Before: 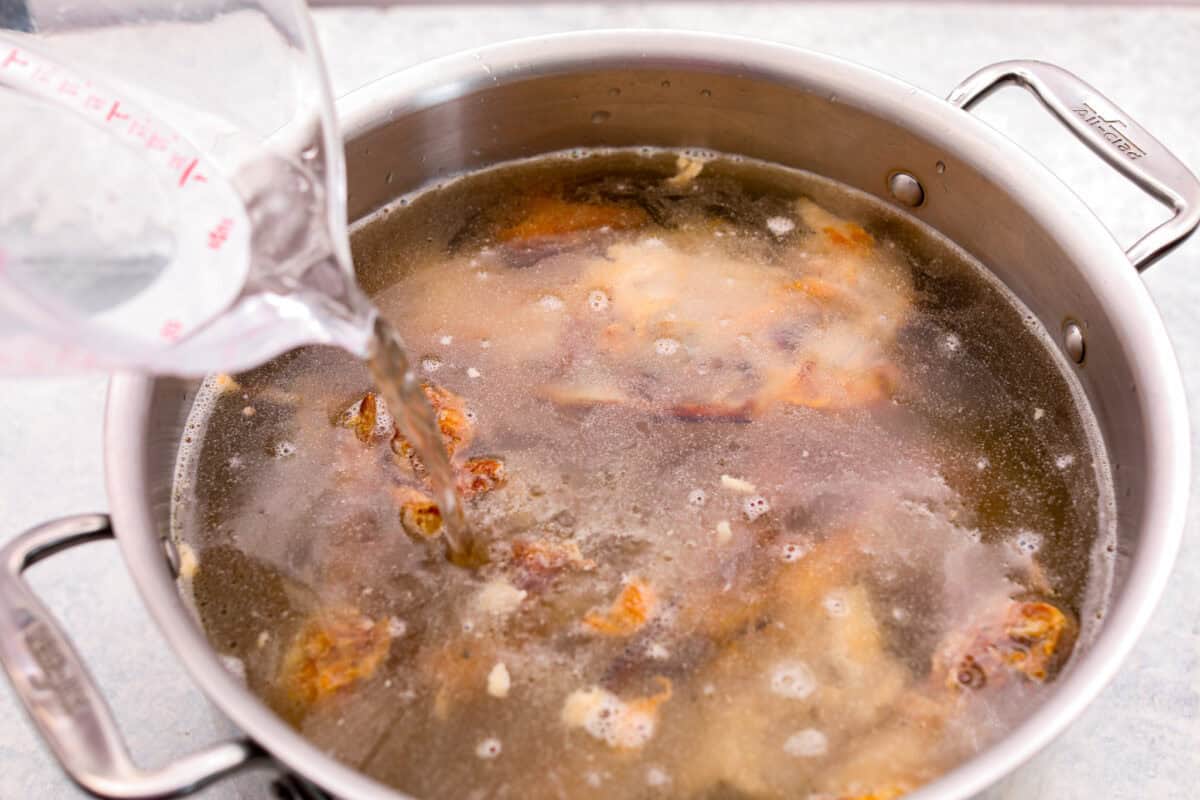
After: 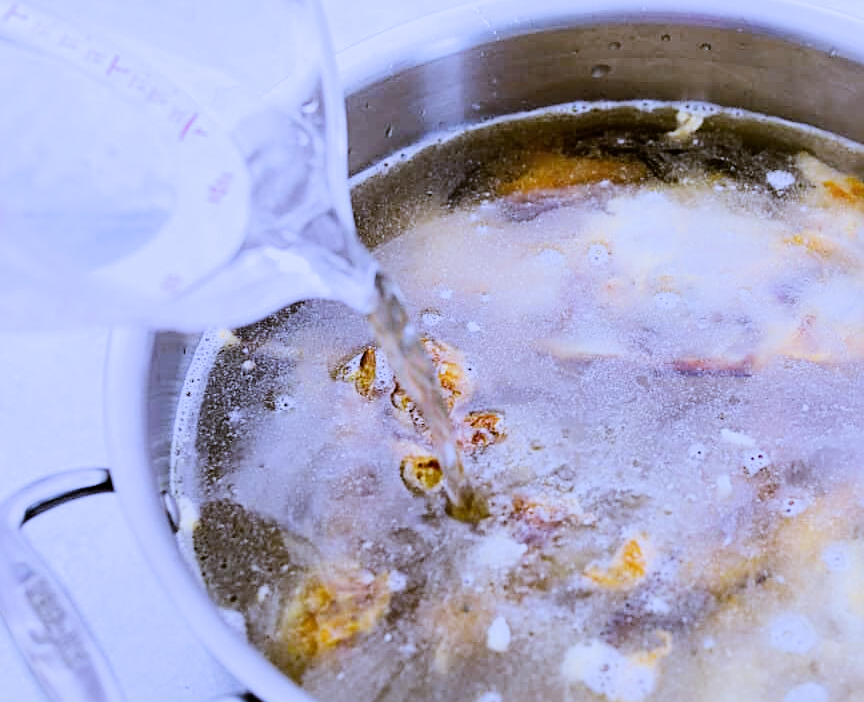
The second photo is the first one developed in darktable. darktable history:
exposure: black level correction 0, exposure 0.5 EV, compensate exposure bias true, compensate highlight preservation false
filmic rgb: black relative exposure -7.65 EV, white relative exposure 4.56 EV, hardness 3.61
crop: top 5.803%, right 27.864%, bottom 5.804%
tone equalizer: -8 EV -0.75 EV, -7 EV -0.7 EV, -6 EV -0.6 EV, -5 EV -0.4 EV, -3 EV 0.4 EV, -2 EV 0.6 EV, -1 EV 0.7 EV, +0 EV 0.75 EV, edges refinement/feathering 500, mask exposure compensation -1.57 EV, preserve details no
white balance: red 0.766, blue 1.537
sharpen: on, module defaults
